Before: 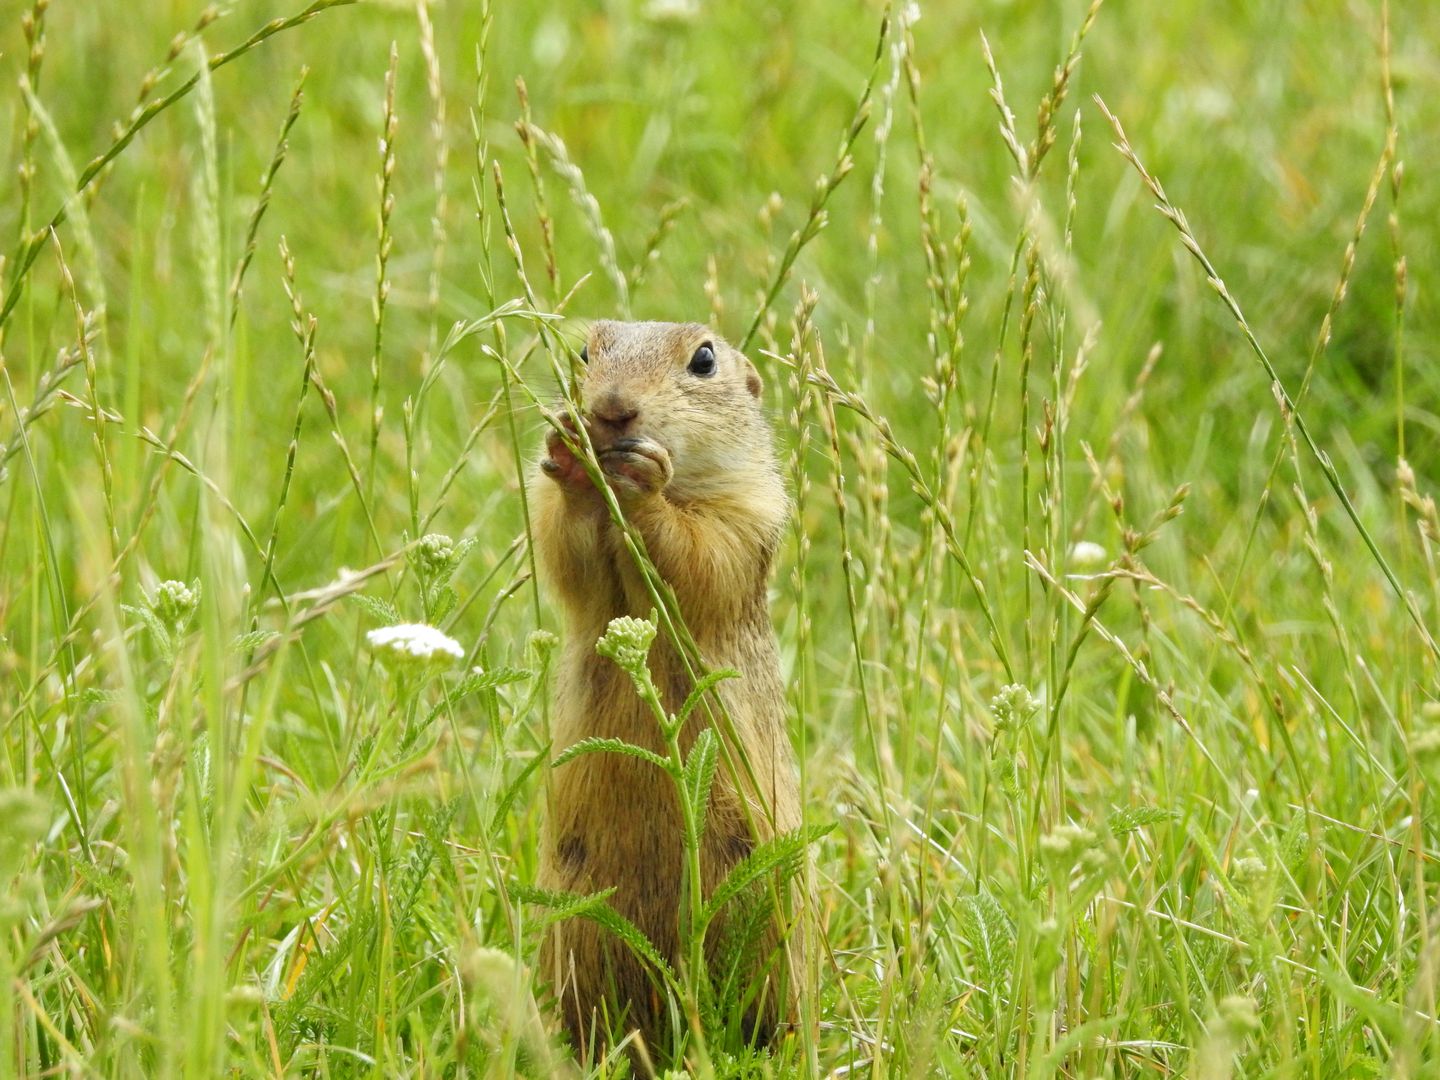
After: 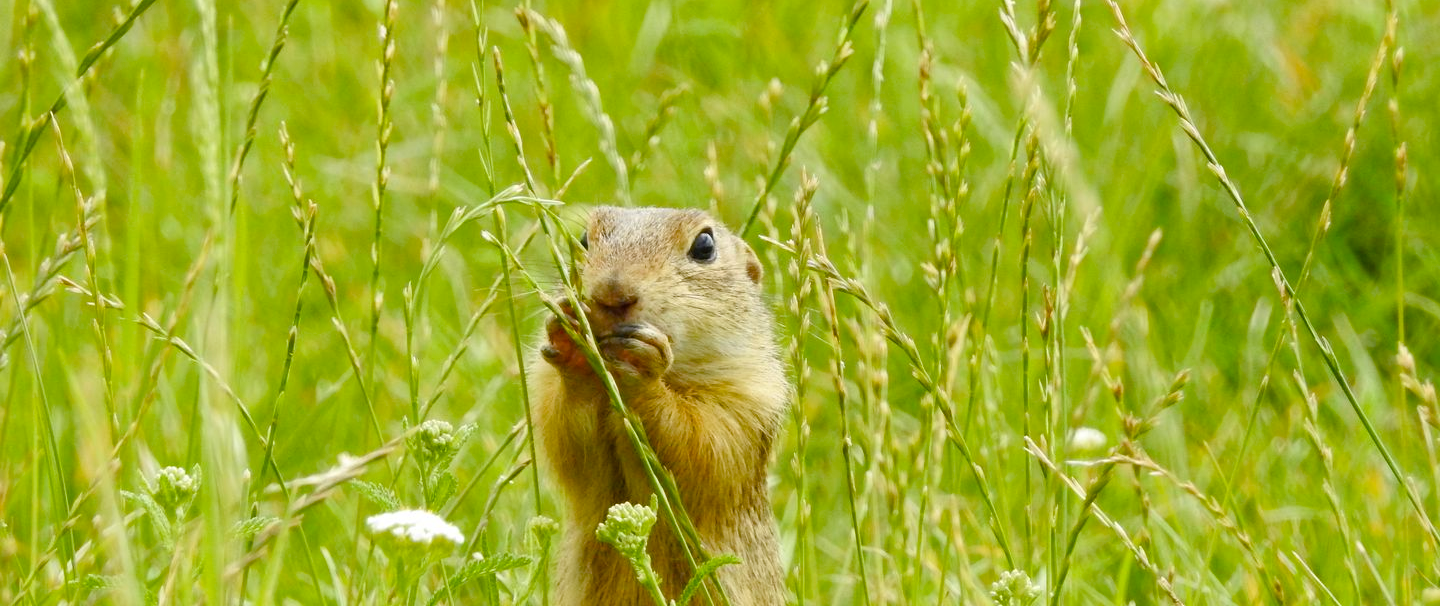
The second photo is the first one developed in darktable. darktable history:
crop and rotate: top 10.605%, bottom 33.274%
color balance rgb: perceptual saturation grading › global saturation 35%, perceptual saturation grading › highlights -30%, perceptual saturation grading › shadows 35%, perceptual brilliance grading › global brilliance 3%, perceptual brilliance grading › highlights -3%, perceptual brilliance grading › shadows 3%
